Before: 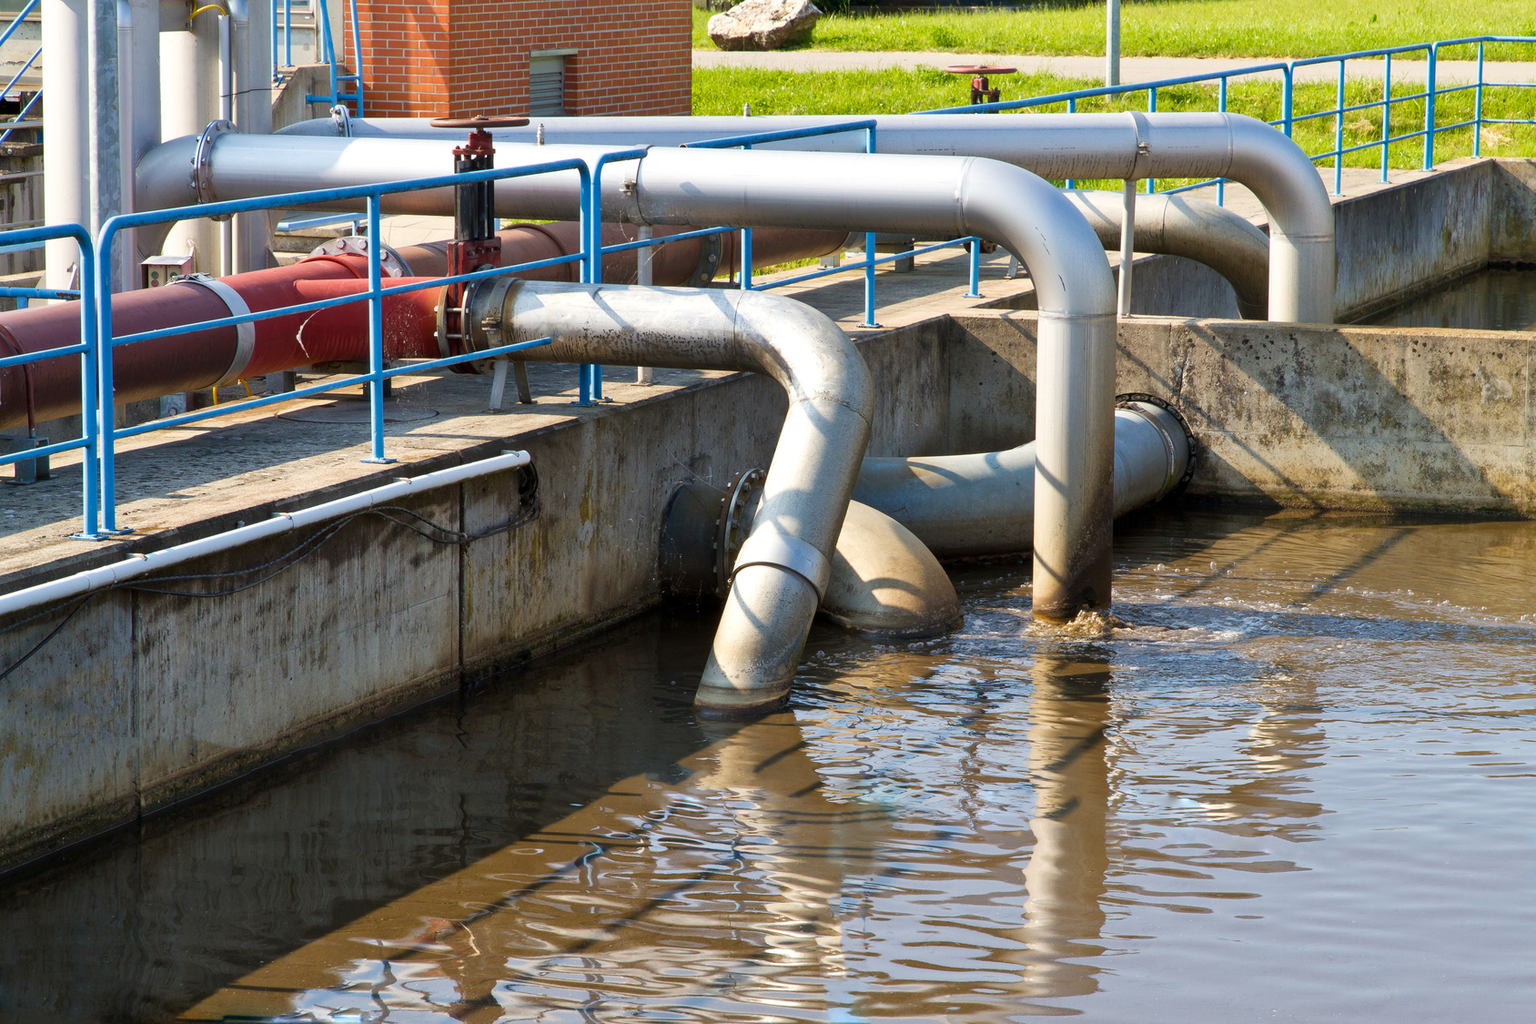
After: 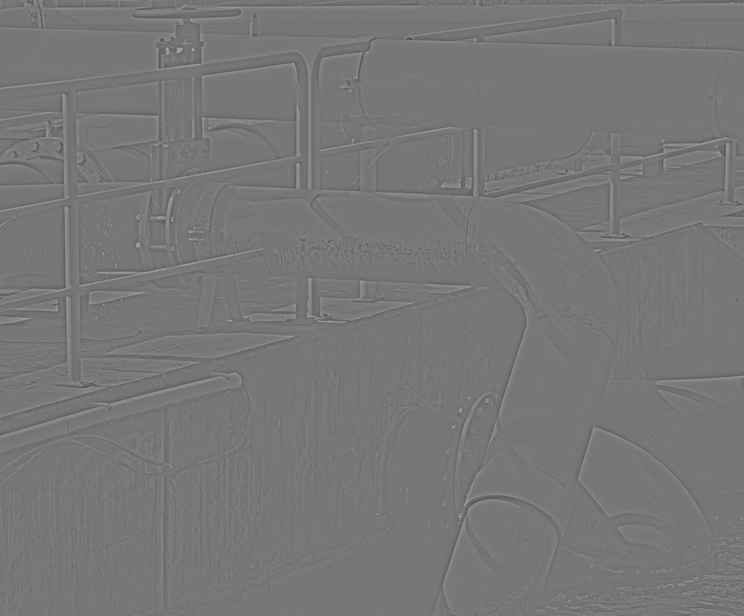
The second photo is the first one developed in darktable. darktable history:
highpass: sharpness 5.84%, contrast boost 8.44%
crop: left 20.248%, top 10.86%, right 35.675%, bottom 34.321%
white balance: red 0.967, blue 1.119, emerald 0.756
